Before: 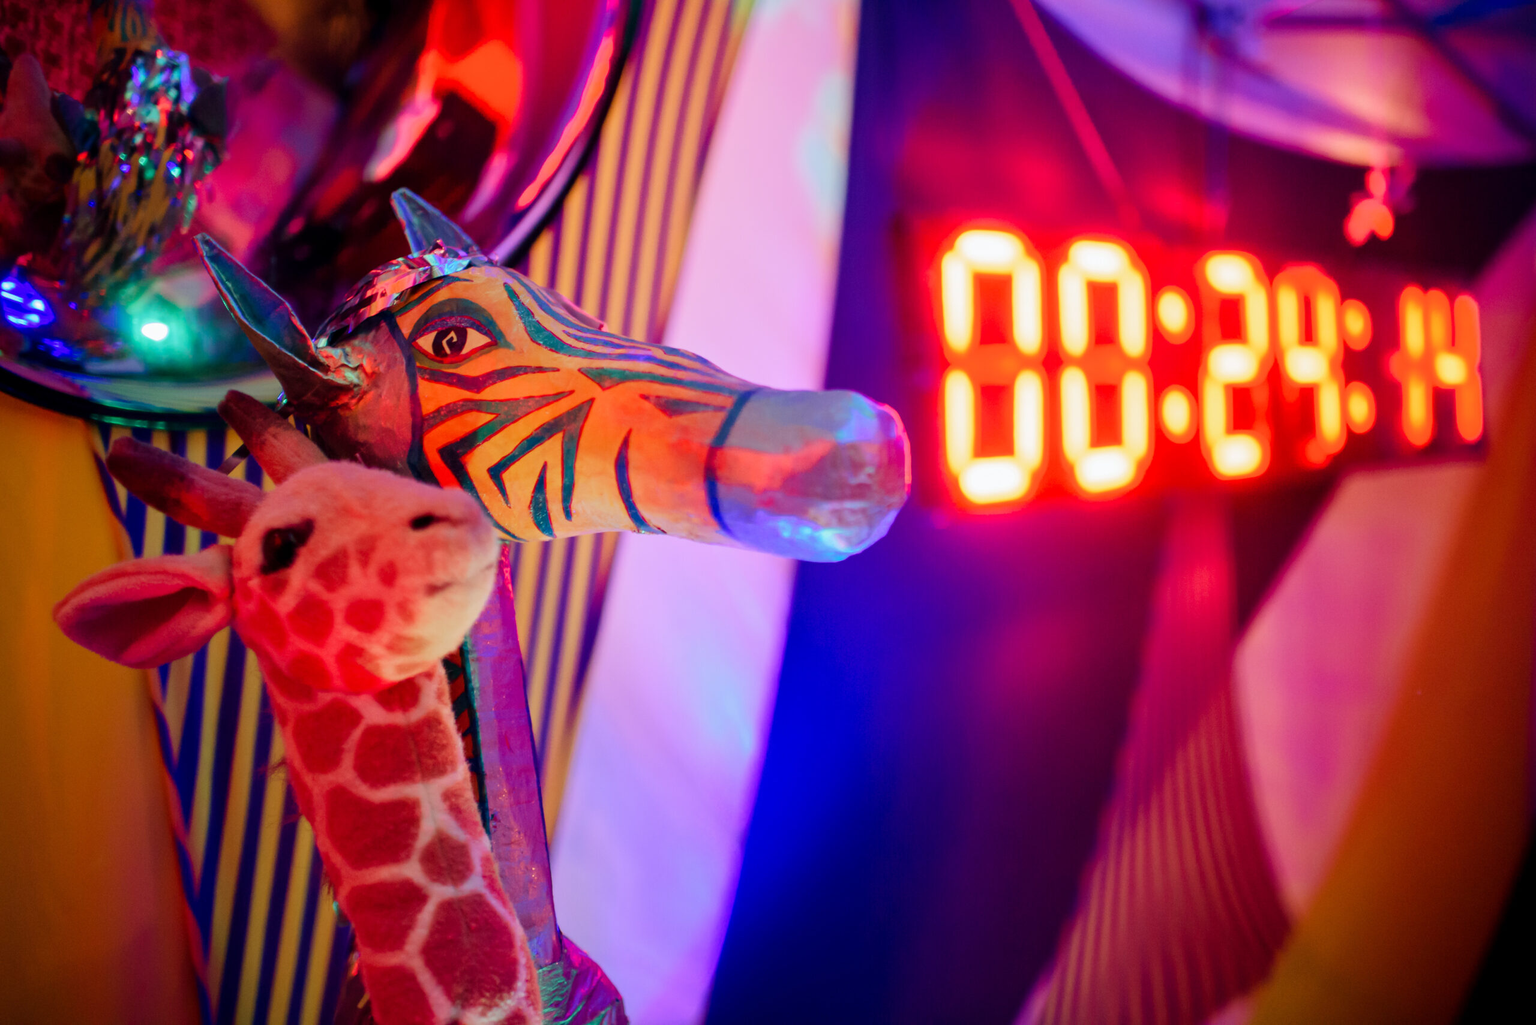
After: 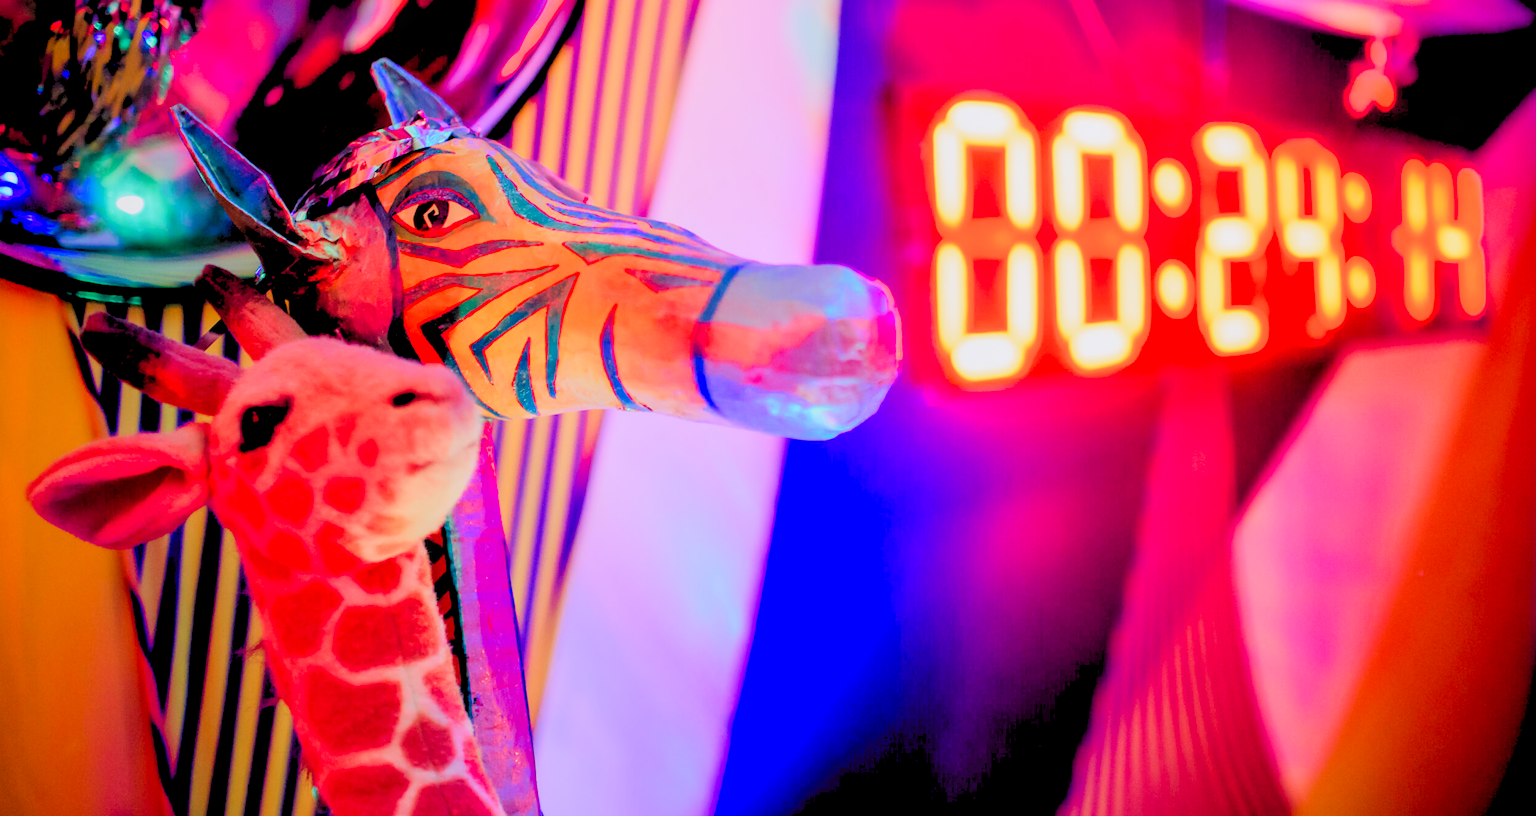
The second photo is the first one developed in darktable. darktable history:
levels: levels [0.072, 0.414, 0.976]
sharpen: on, module defaults
white balance: red 1.004, blue 1.024
crop and rotate: left 1.814%, top 12.818%, right 0.25%, bottom 9.225%
filmic rgb: black relative exposure -7.65 EV, white relative exposure 4.56 EV, hardness 3.61
local contrast: on, module defaults
contrast equalizer: octaves 7, y [[0.502, 0.505, 0.512, 0.529, 0.564, 0.588], [0.5 ×6], [0.502, 0.505, 0.512, 0.529, 0.564, 0.588], [0, 0.001, 0.001, 0.004, 0.008, 0.011], [0, 0.001, 0.001, 0.004, 0.008, 0.011]], mix -1
